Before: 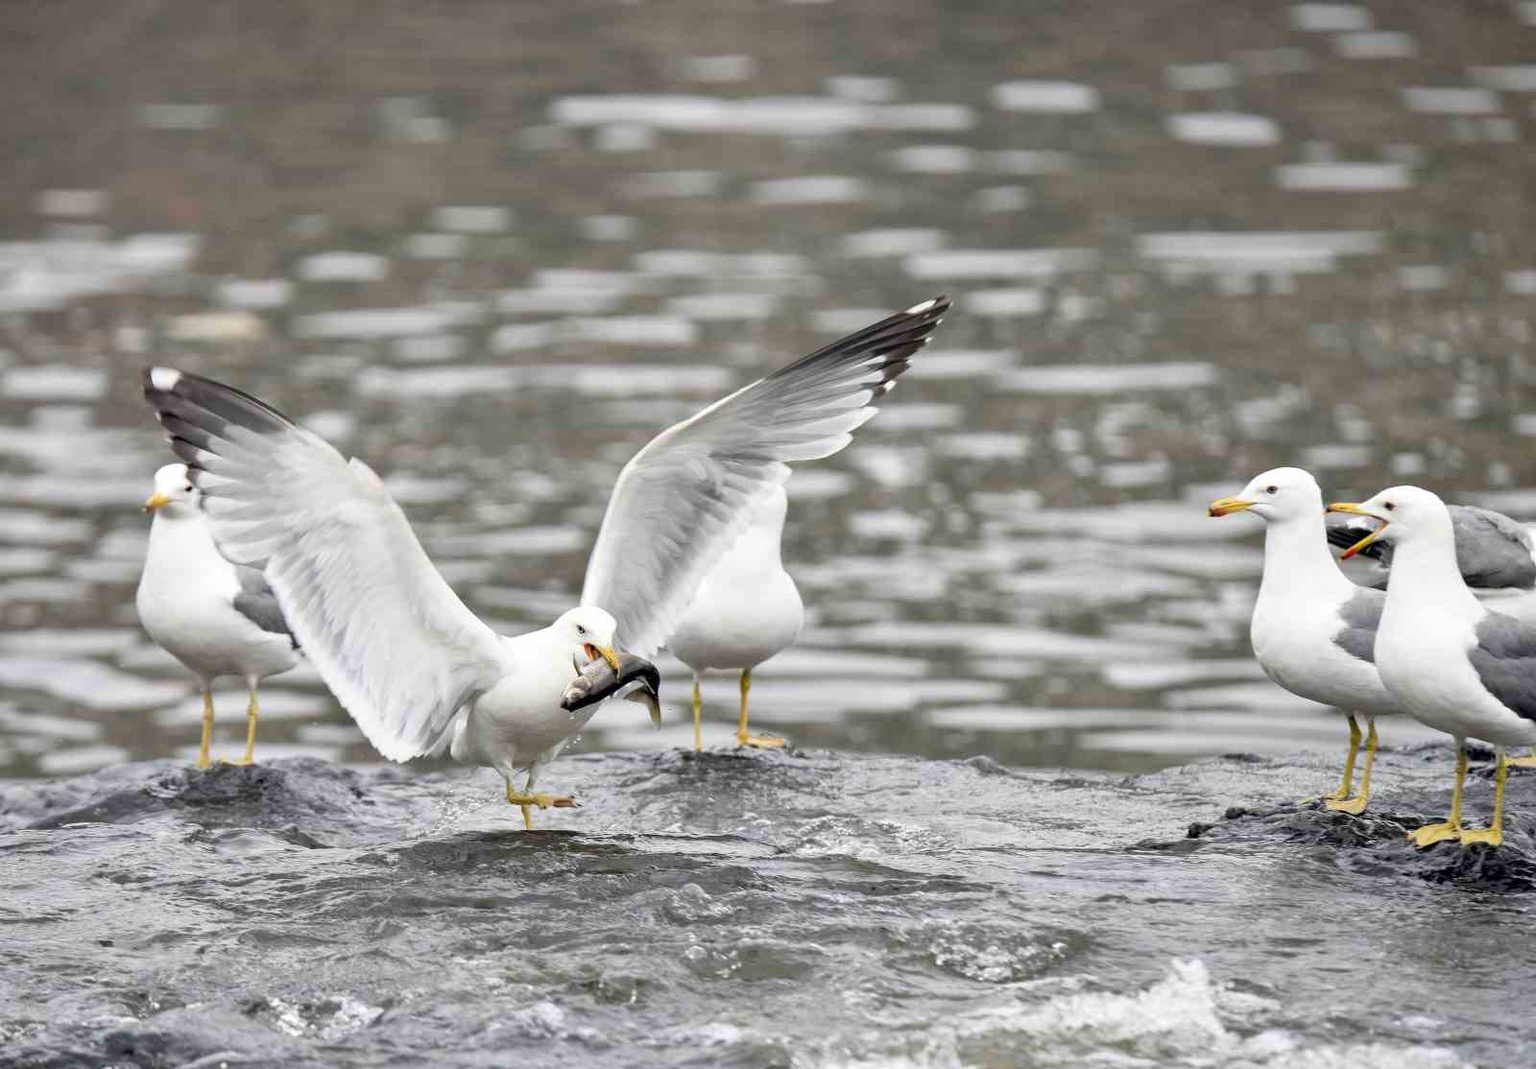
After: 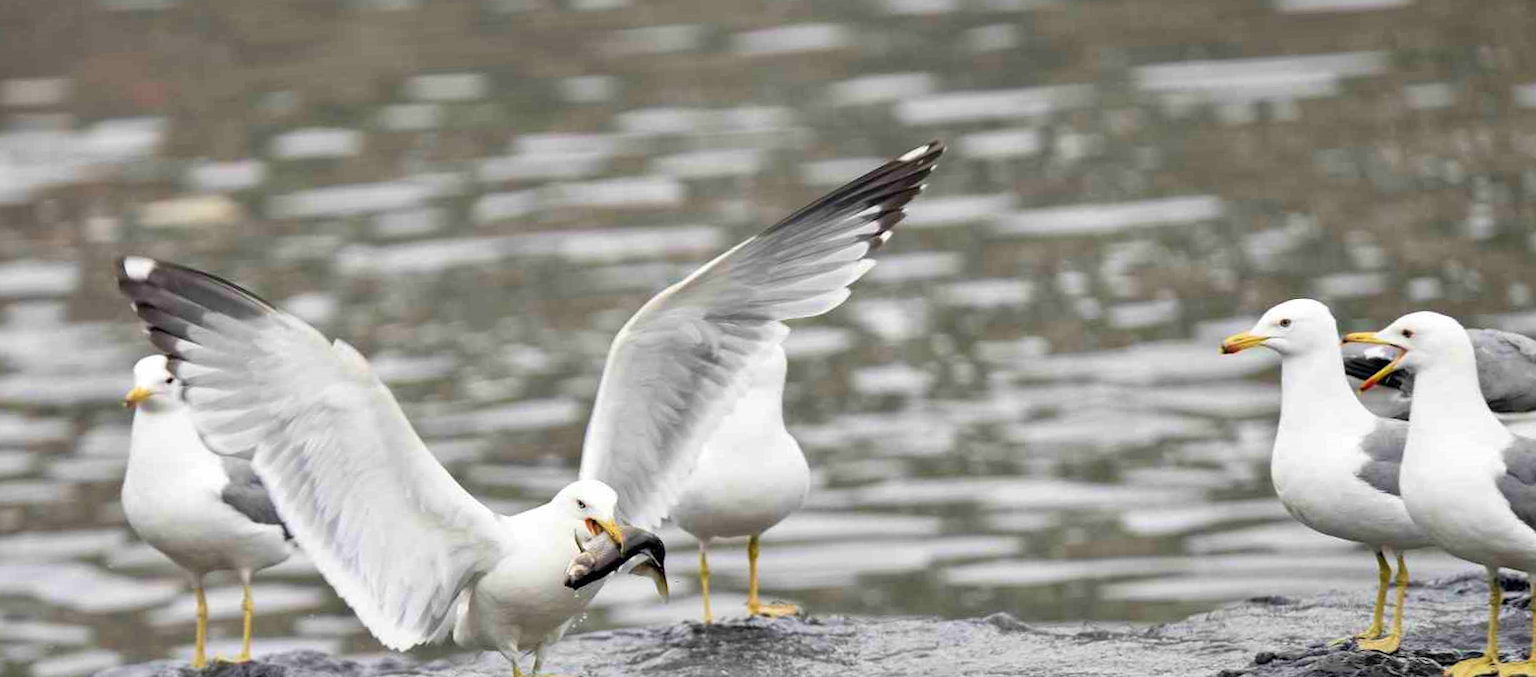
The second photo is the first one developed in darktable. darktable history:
rotate and perspective: rotation -3°, crop left 0.031, crop right 0.968, crop top 0.07, crop bottom 0.93
crop: top 11.166%, bottom 22.168%
velvia: on, module defaults
